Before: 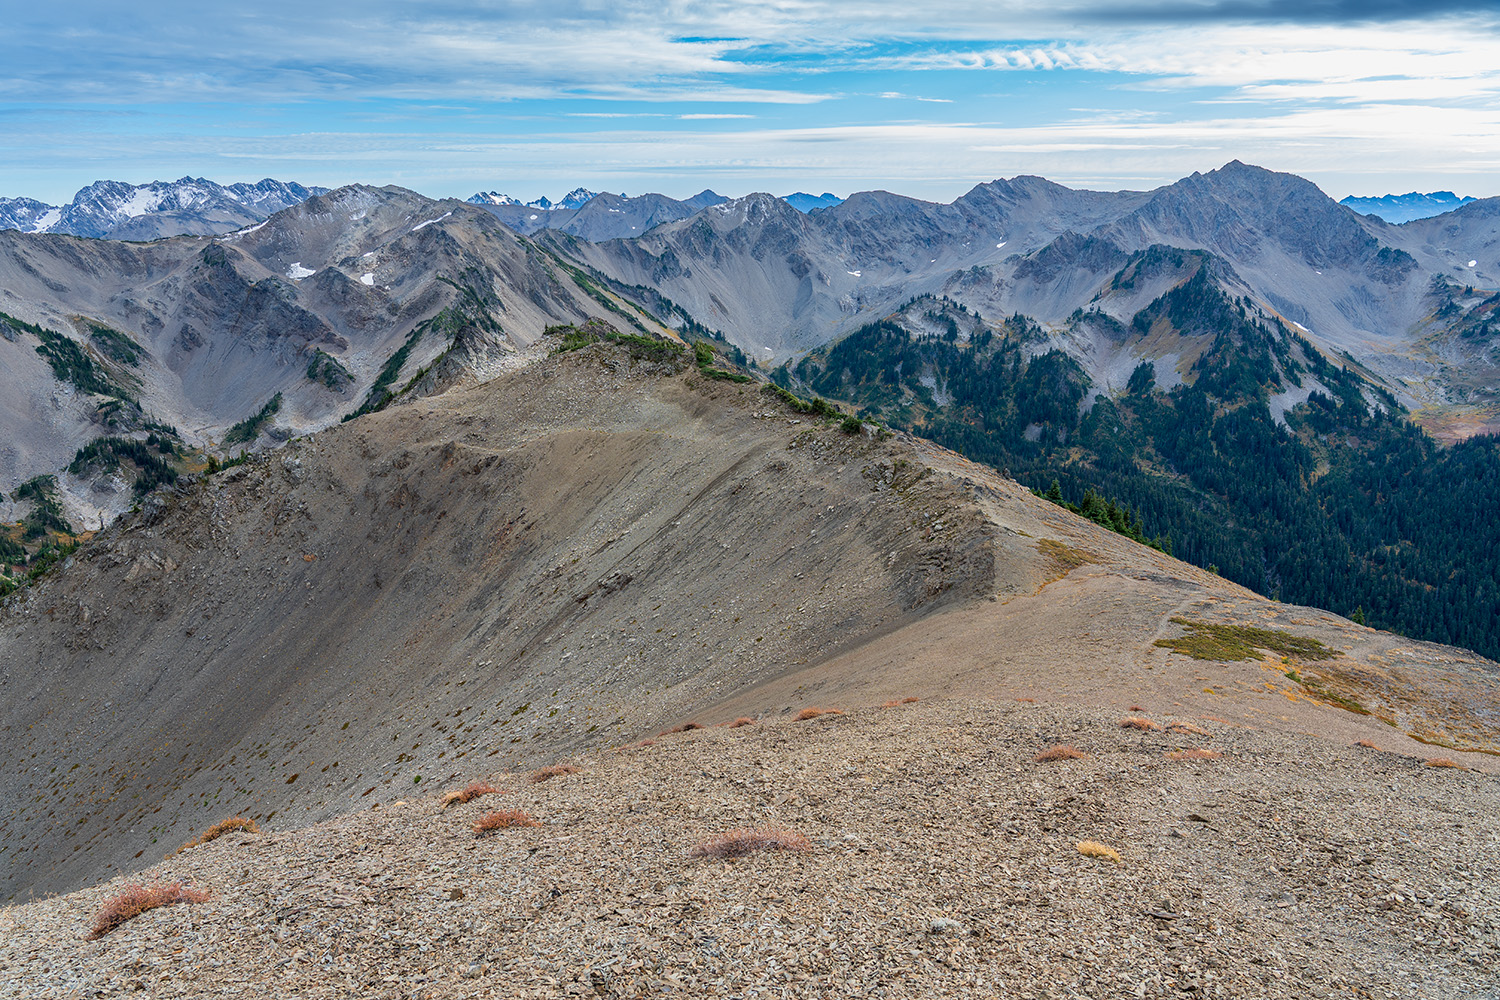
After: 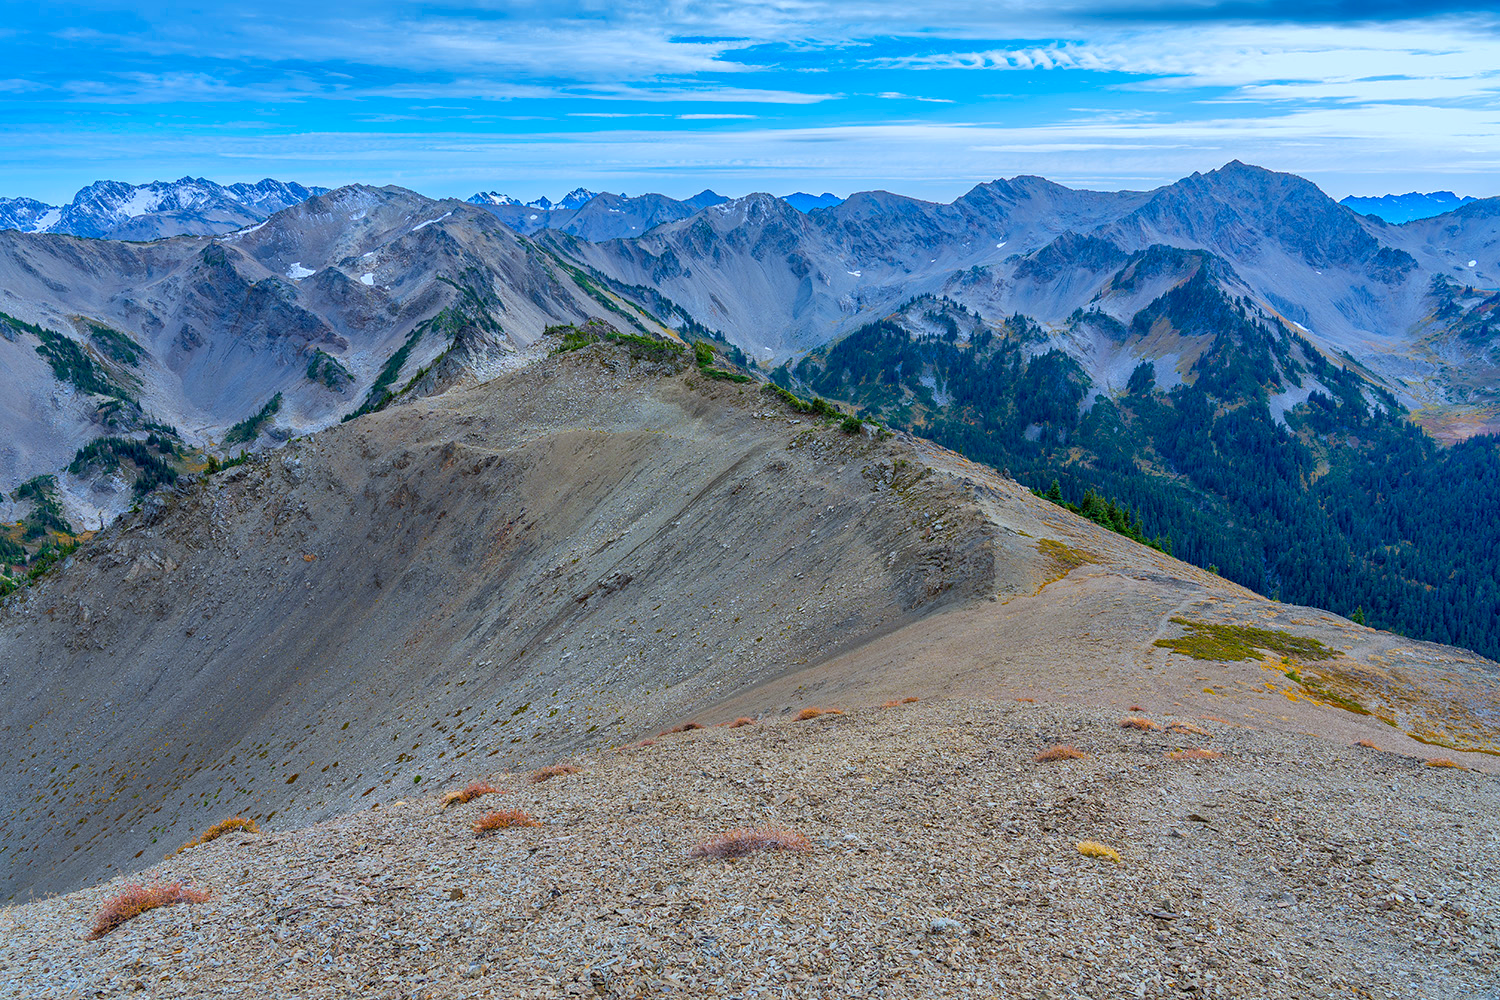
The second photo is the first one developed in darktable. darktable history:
shadows and highlights: on, module defaults
color balance rgb: linear chroma grading › global chroma 15%, perceptual saturation grading › global saturation 30%
white balance: red 0.924, blue 1.095
